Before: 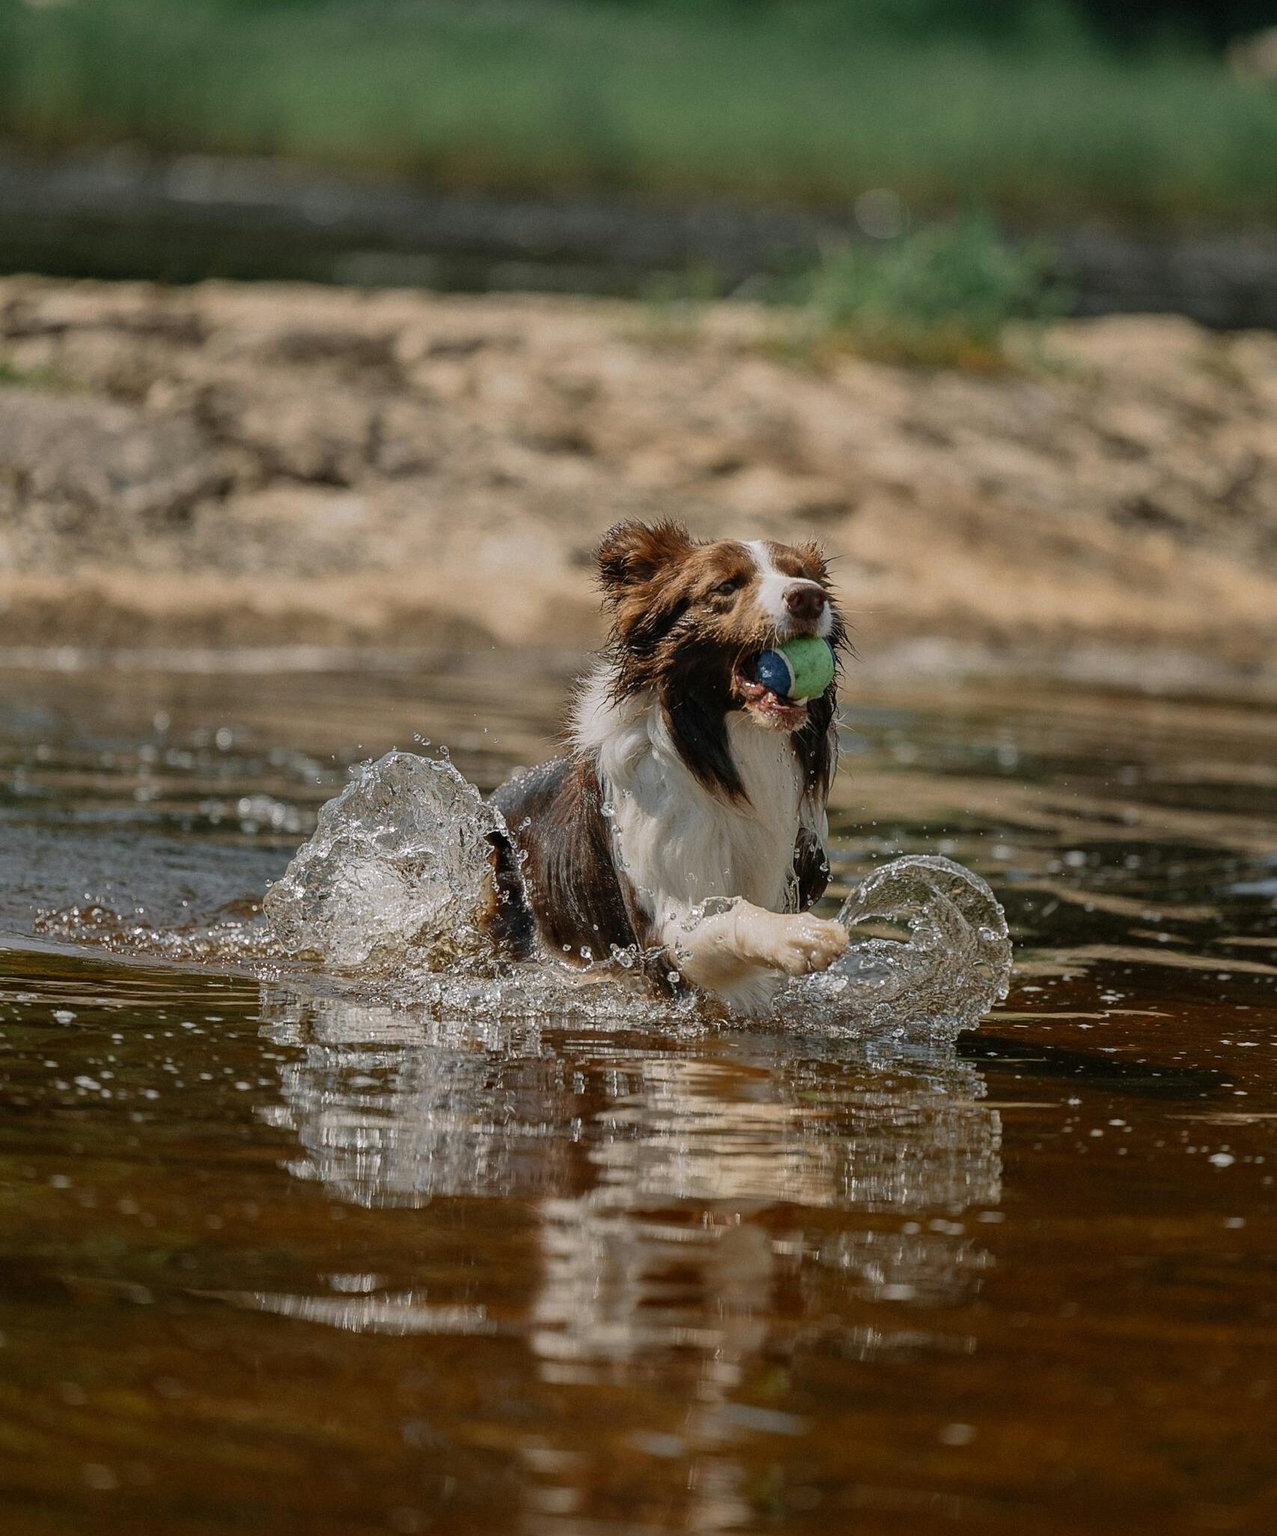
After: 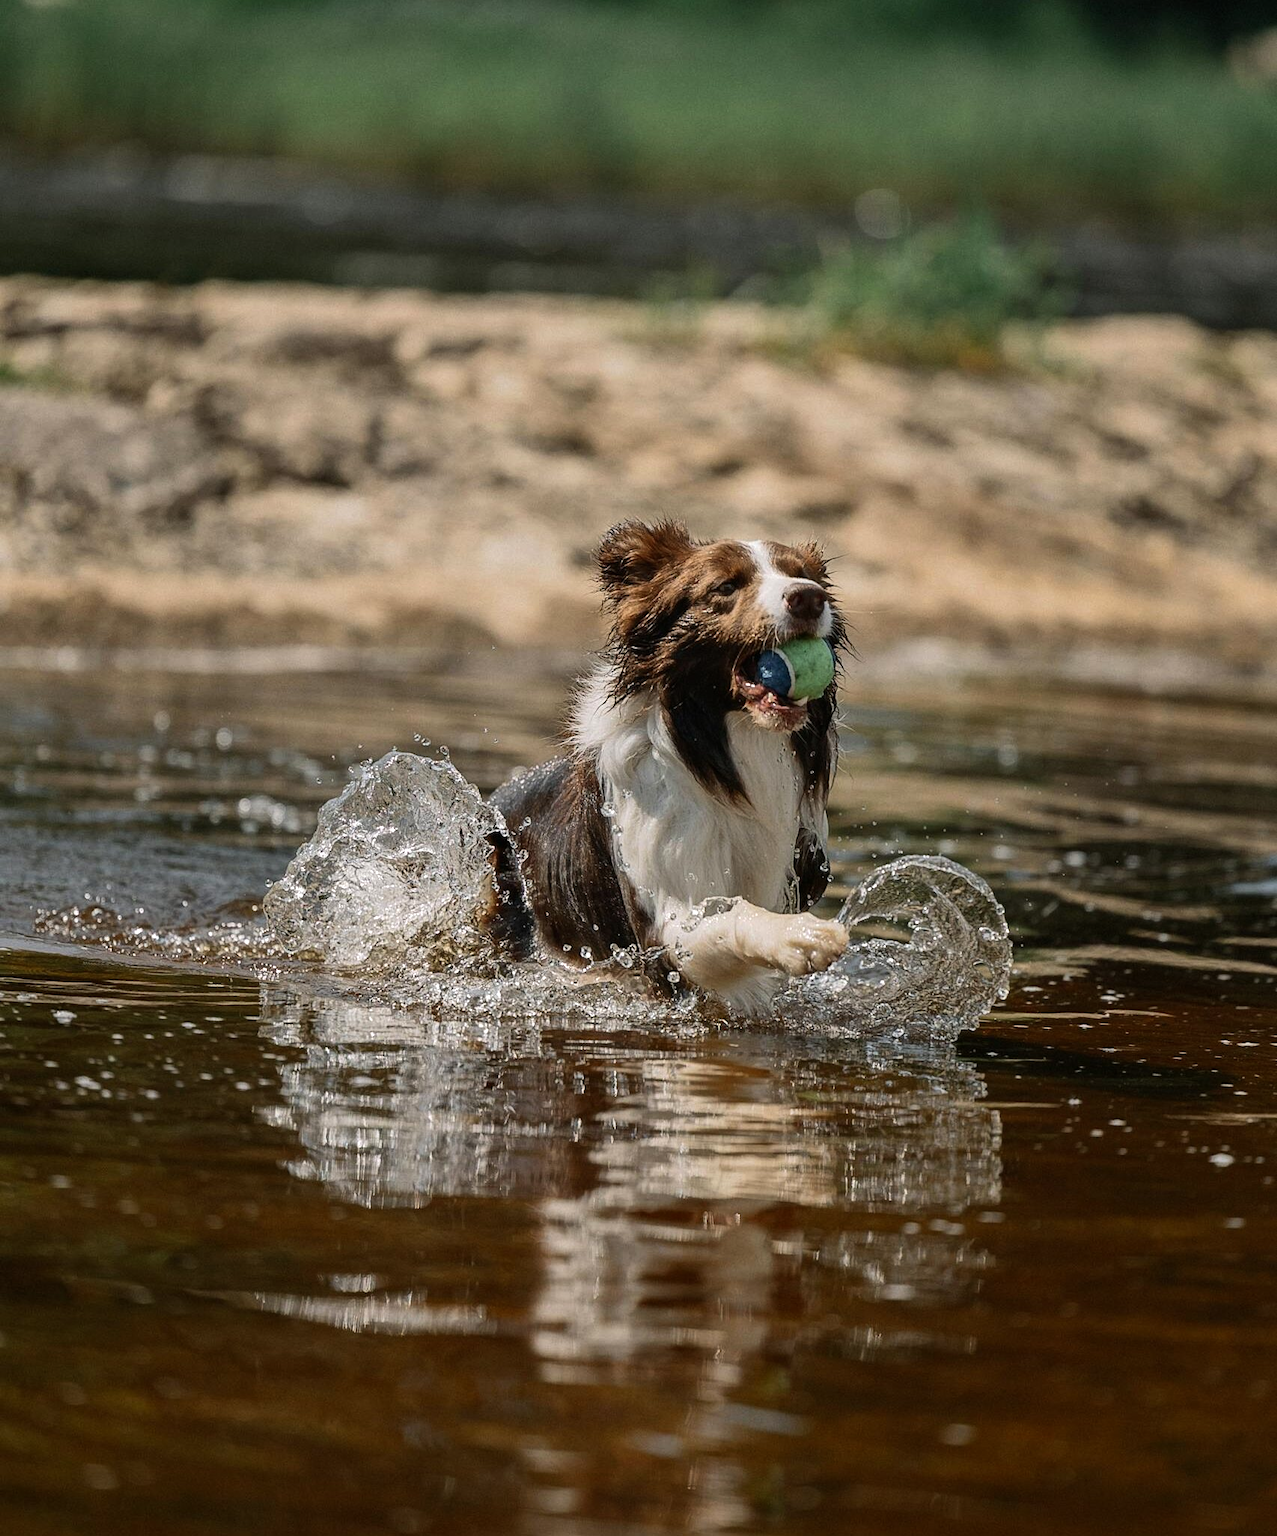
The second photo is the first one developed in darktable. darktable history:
tone equalizer: -8 EV -0.412 EV, -7 EV -0.376 EV, -6 EV -0.318 EV, -5 EV -0.2 EV, -3 EV 0.237 EV, -2 EV 0.328 EV, -1 EV 0.405 EV, +0 EV 0.441 EV, edges refinement/feathering 500, mask exposure compensation -1.57 EV, preserve details no
